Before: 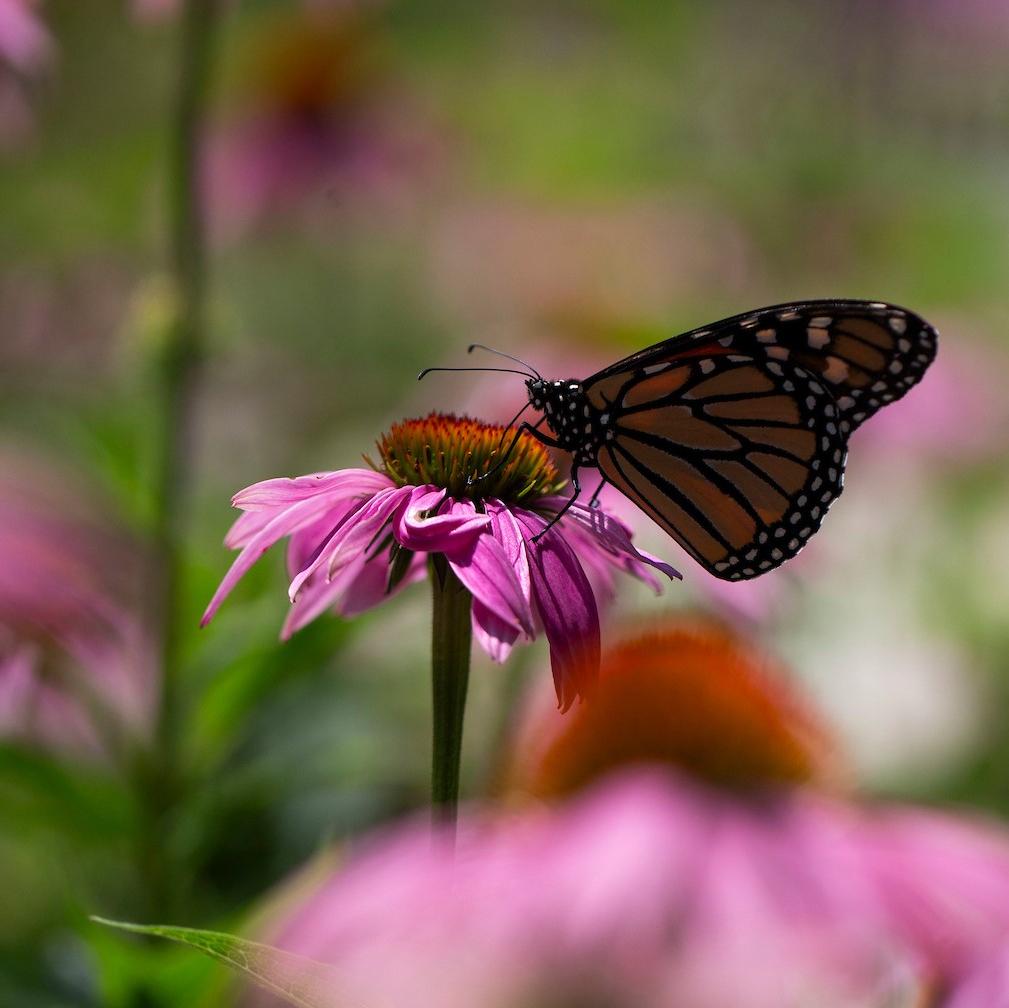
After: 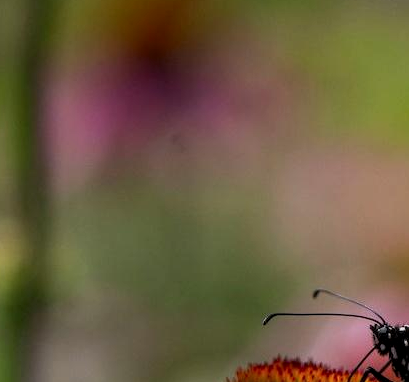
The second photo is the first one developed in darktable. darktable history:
crop: left 15.452%, top 5.459%, right 43.956%, bottom 56.62%
local contrast: on, module defaults
